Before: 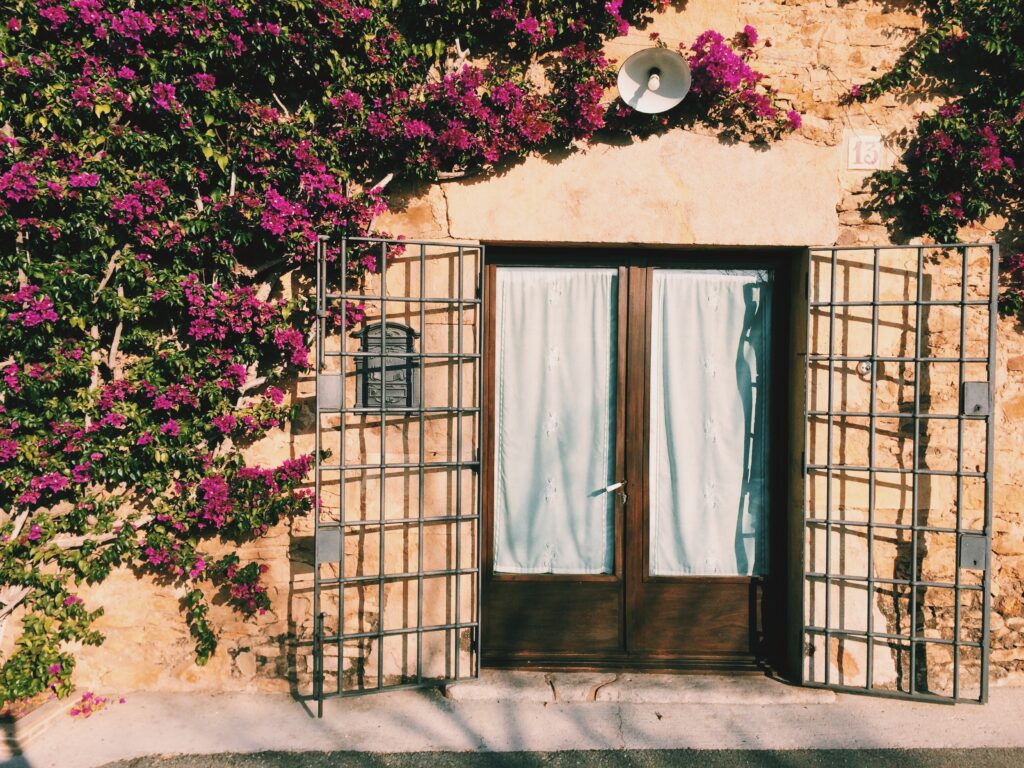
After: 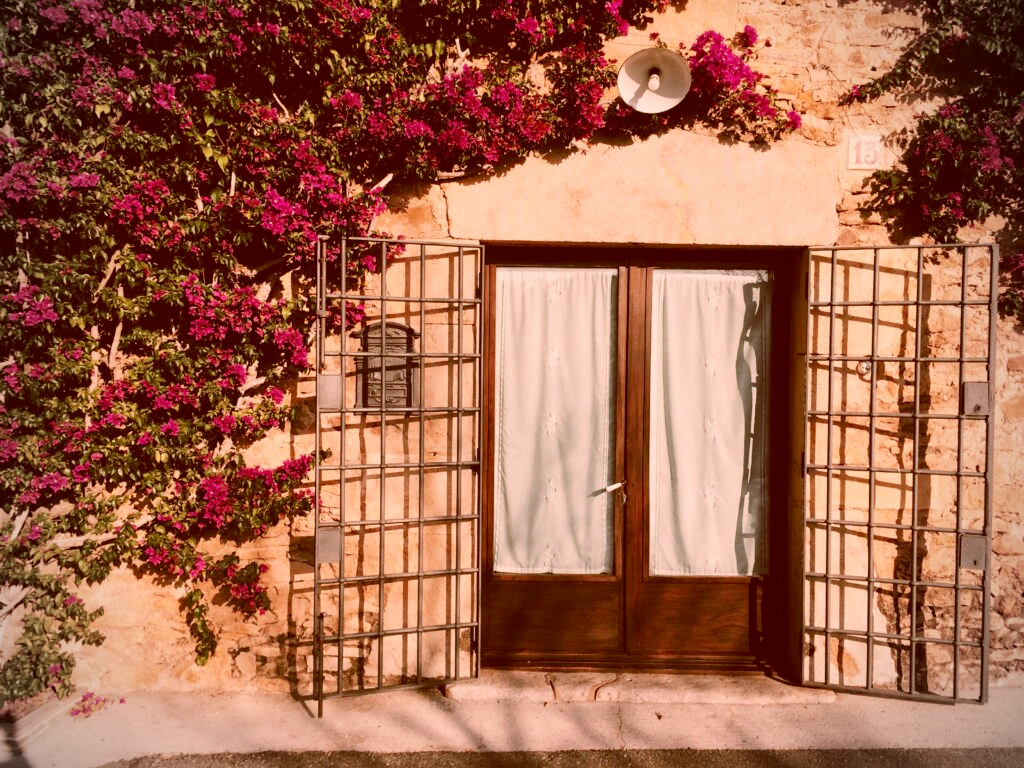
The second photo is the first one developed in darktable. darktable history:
color correction: highlights a* 9.03, highlights b* 8.71, shadows a* 40, shadows b* 40, saturation 0.8
vignetting: fall-off start 79.88%
